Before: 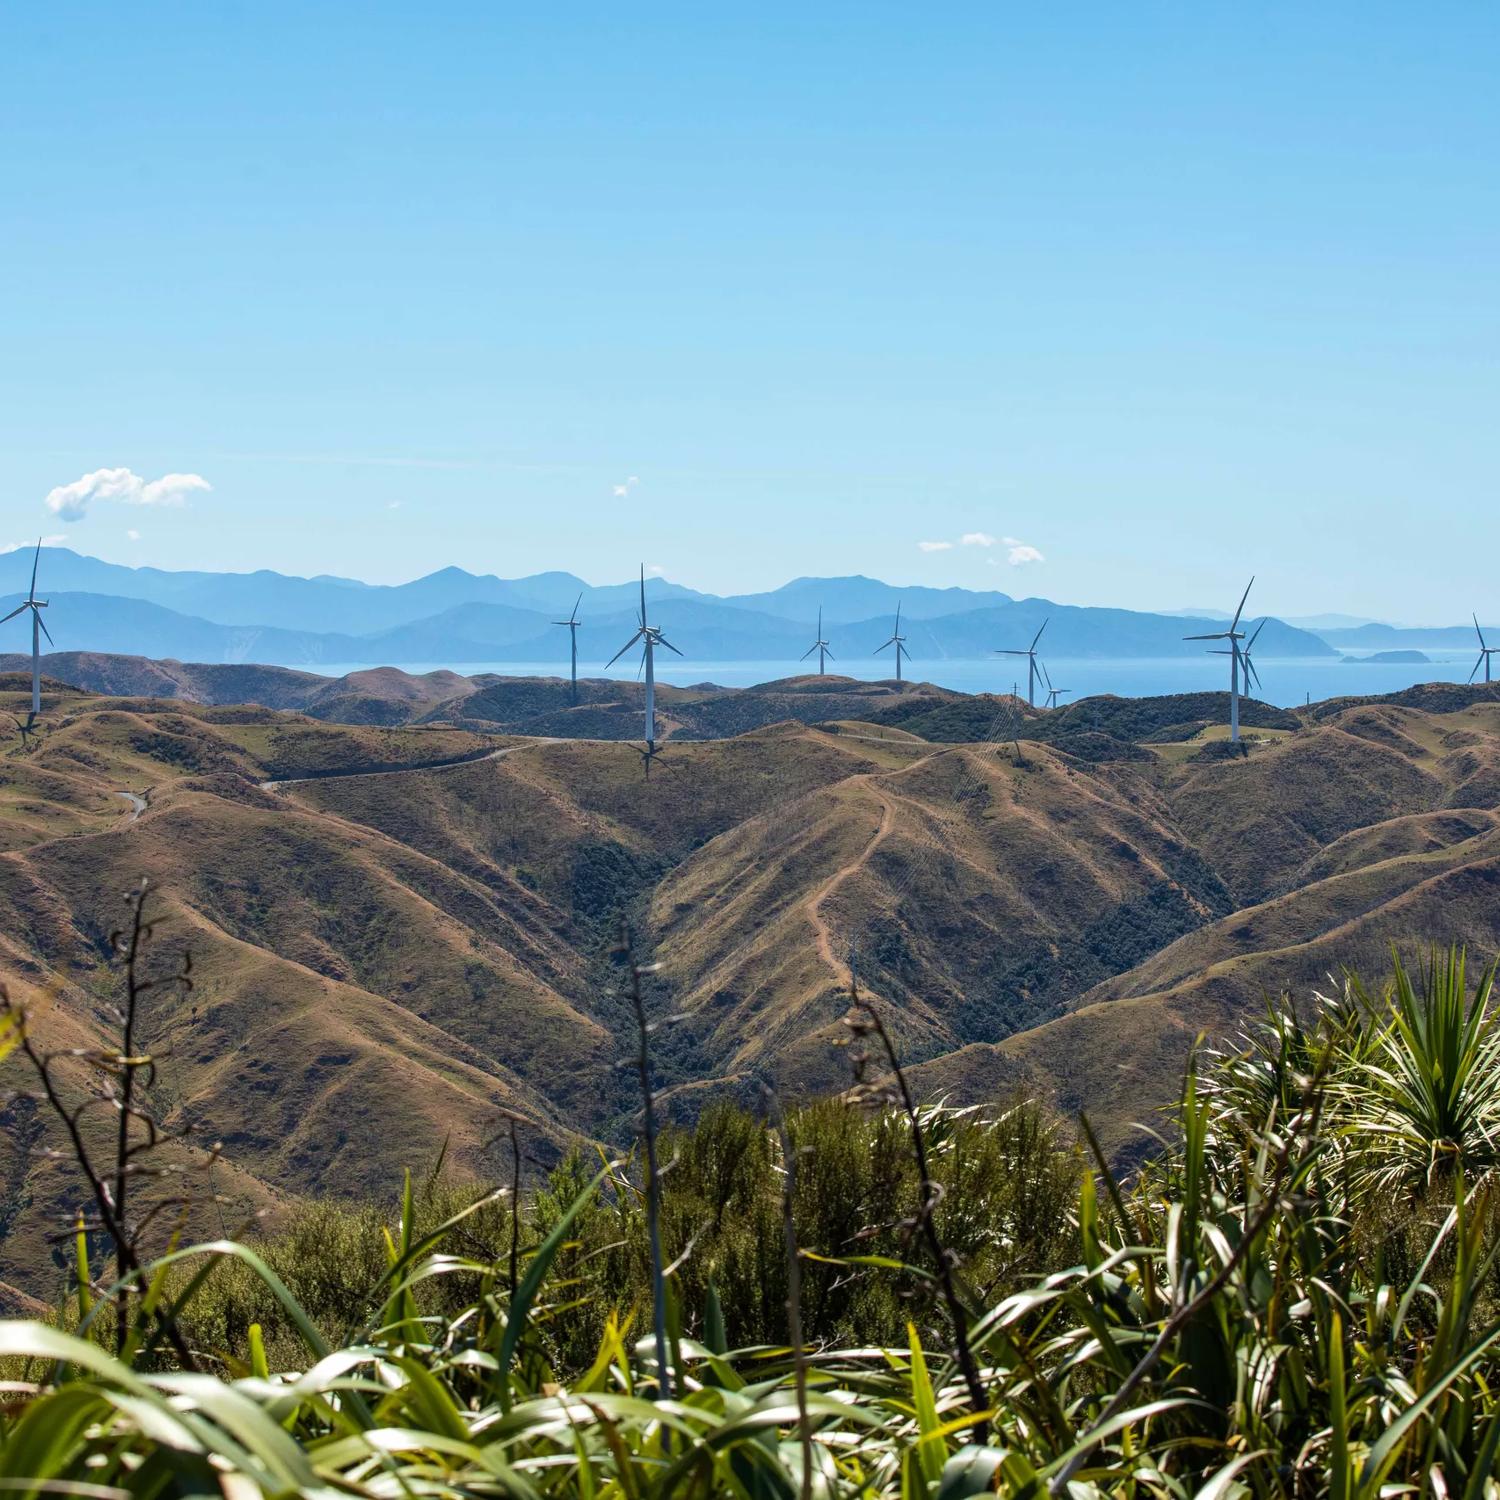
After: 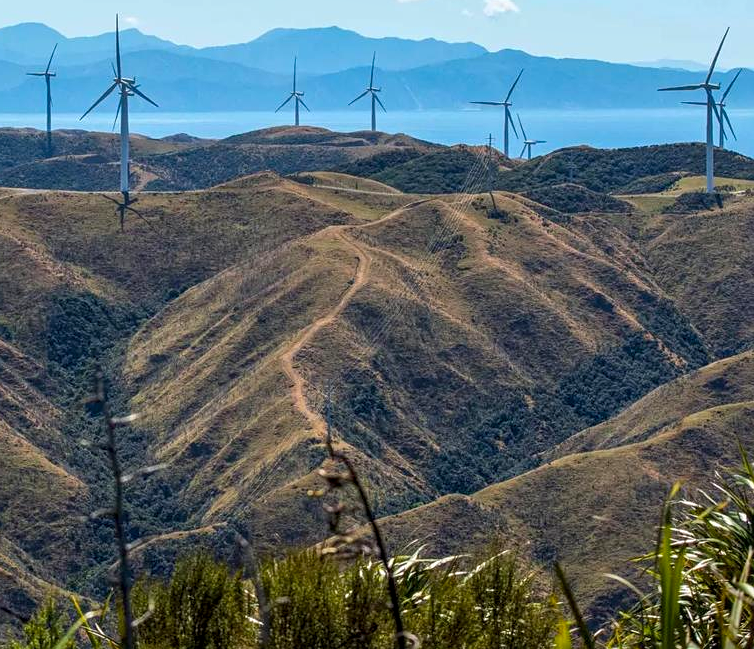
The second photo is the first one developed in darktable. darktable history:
local contrast: on, module defaults
crop: left 35.03%, top 36.625%, right 14.663%, bottom 20.057%
sharpen: amount 0.2
color balance rgb: perceptual saturation grading › global saturation 10%, global vibrance 20%
